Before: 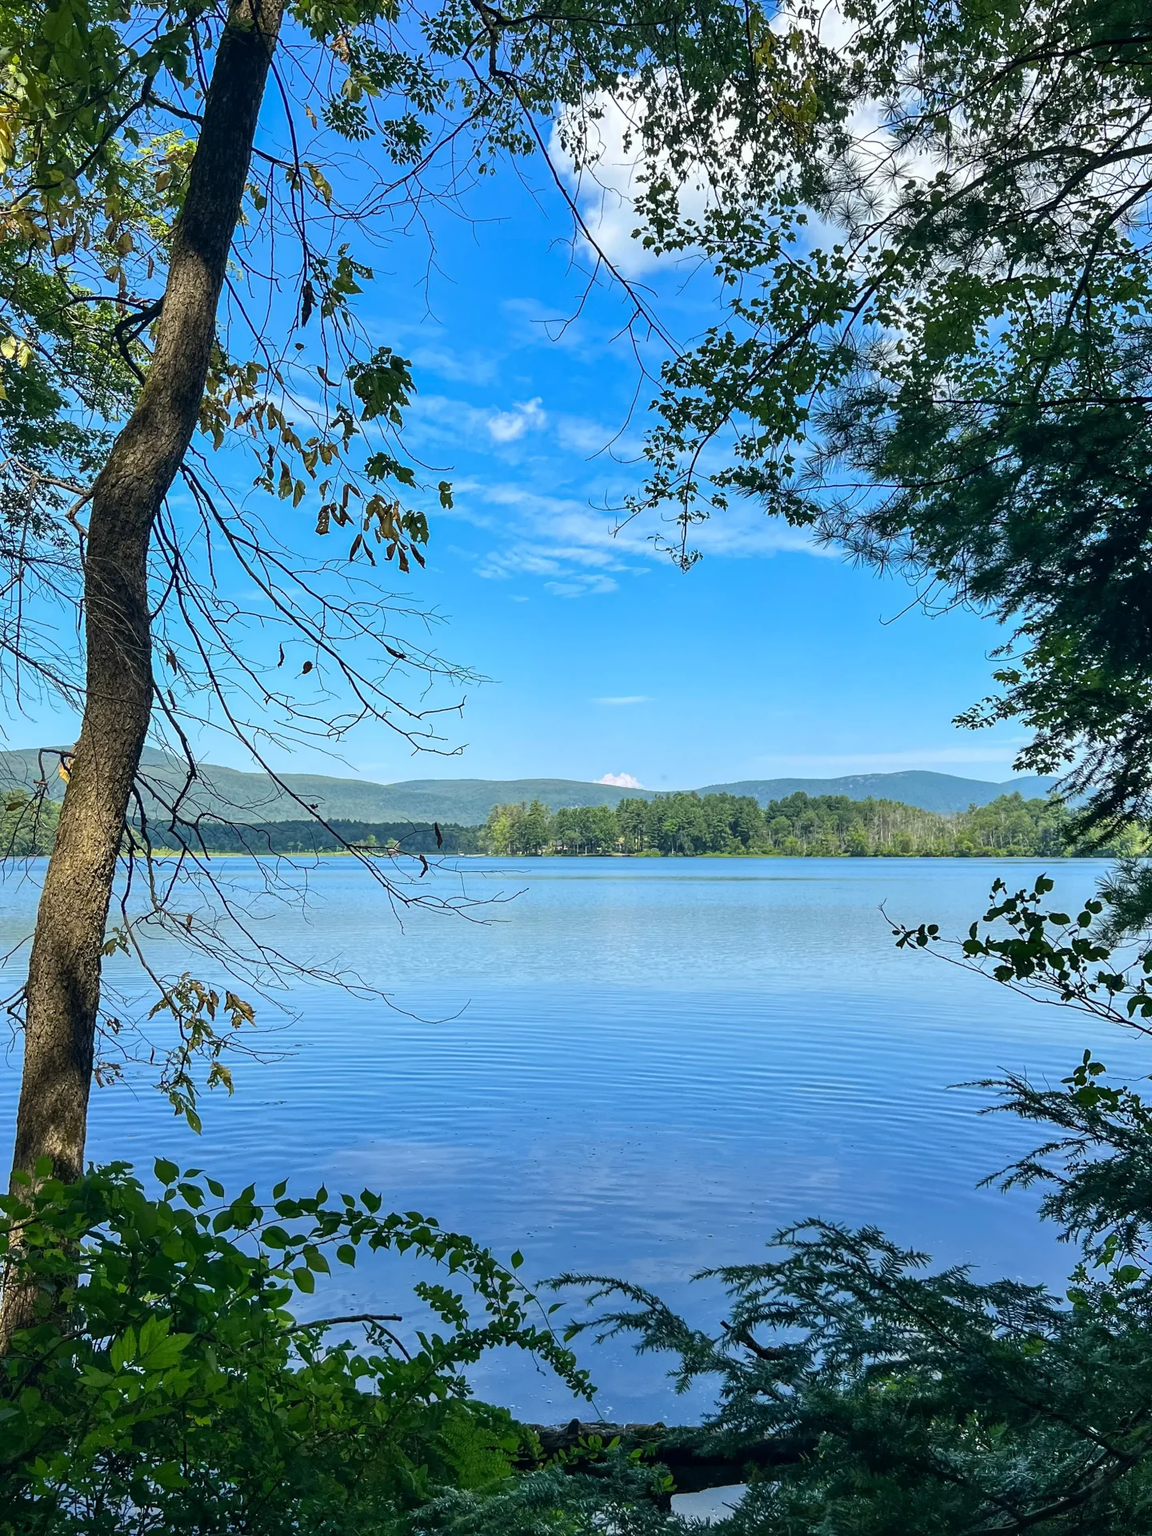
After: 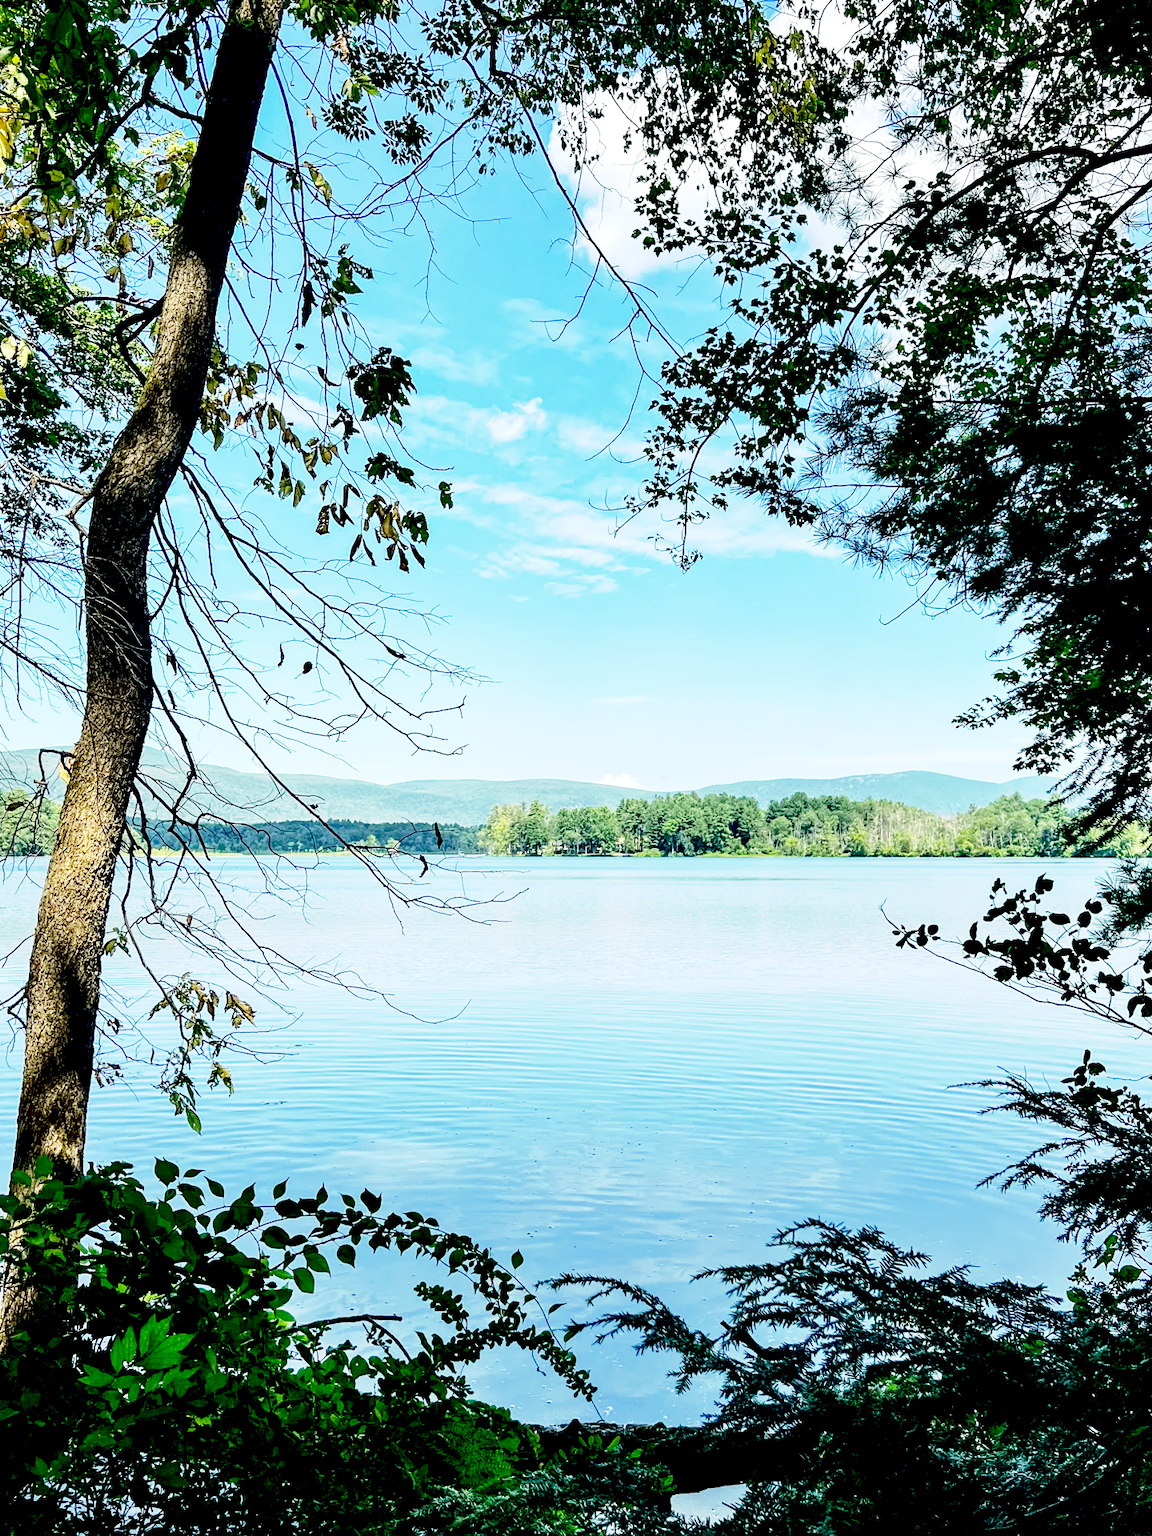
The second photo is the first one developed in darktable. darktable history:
tone curve: curves: ch0 [(0.003, 0) (0.066, 0.031) (0.163, 0.112) (0.264, 0.238) (0.395, 0.408) (0.517, 0.56) (0.684, 0.734) (0.791, 0.814) (1, 1)]; ch1 [(0, 0) (0.164, 0.115) (0.337, 0.332) (0.39, 0.398) (0.464, 0.461) (0.501, 0.5) (0.507, 0.5) (0.534, 0.532) (0.577, 0.59) (0.652, 0.681) (0.733, 0.749) (0.811, 0.796) (1, 1)]; ch2 [(0, 0) (0.337, 0.382) (0.464, 0.476) (0.501, 0.5) (0.527, 0.54) (0.551, 0.565) (0.6, 0.59) (0.687, 0.675) (1, 1)], color space Lab, independent channels, preserve colors none
exposure: black level correction 0.035, exposure 0.9 EV, compensate highlight preservation false
base curve: curves: ch0 [(0, 0) (0.088, 0.125) (0.176, 0.251) (0.354, 0.501) (0.613, 0.749) (1, 0.877)], preserve colors none
